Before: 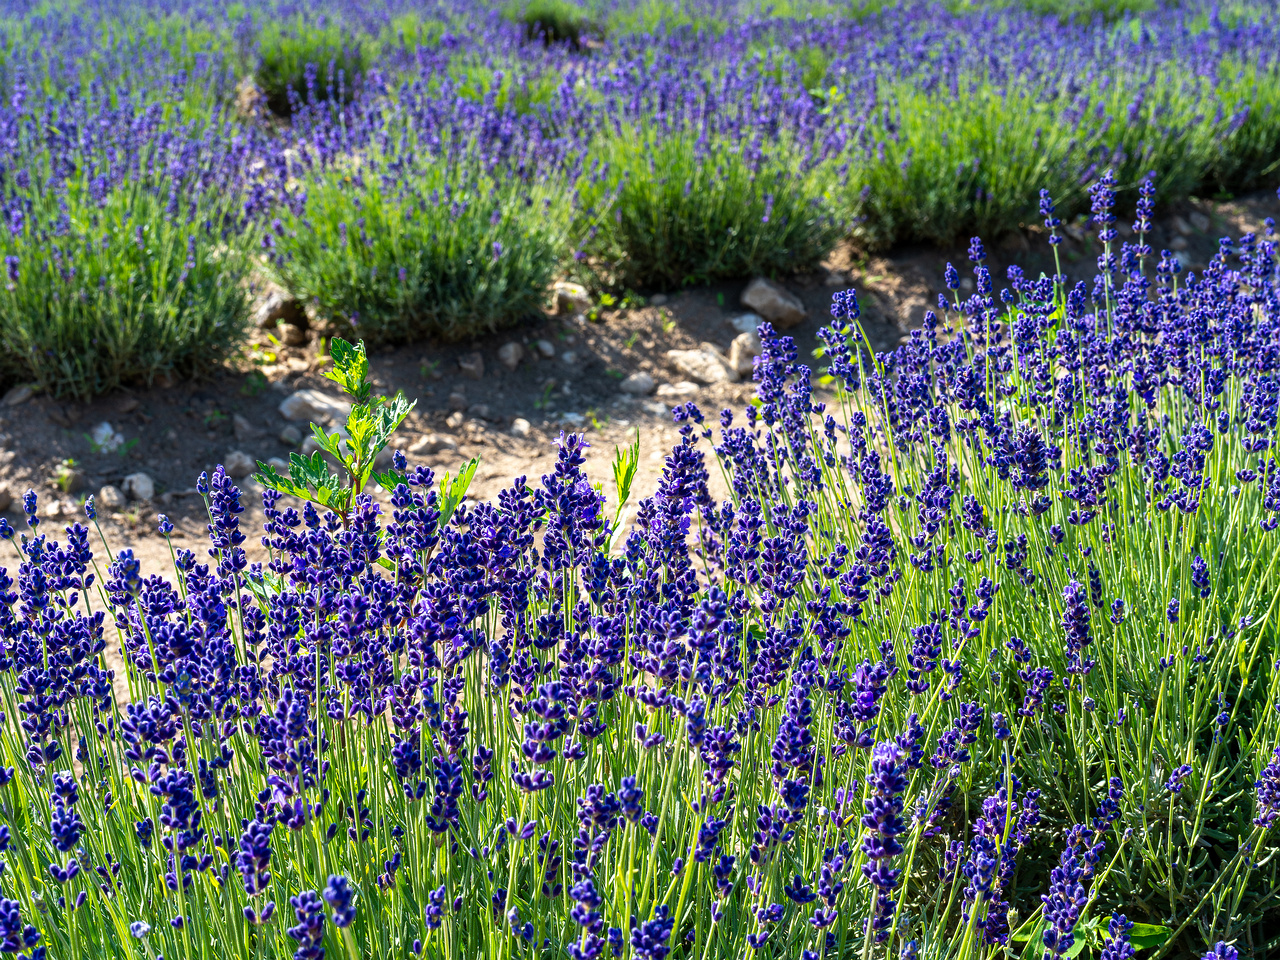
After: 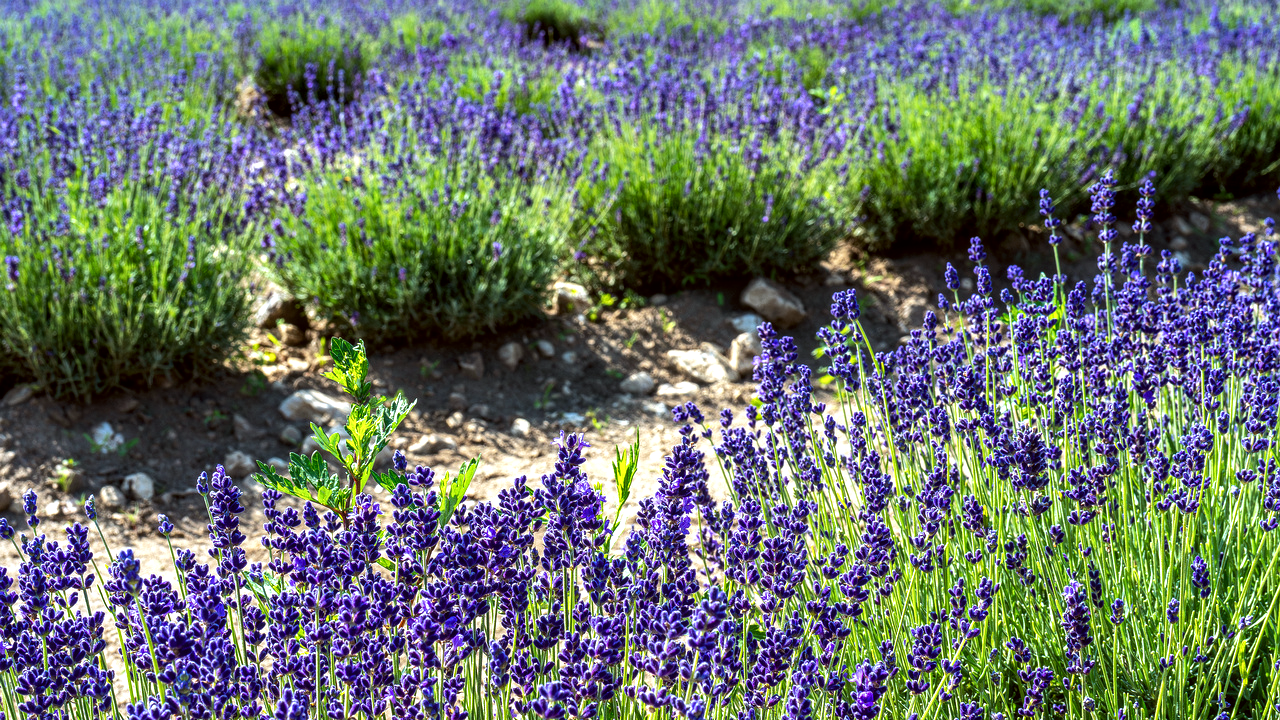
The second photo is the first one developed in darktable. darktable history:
color correction: highlights a* -3.28, highlights b* -6.24, shadows a* 3.1, shadows b* 5.19
crop: bottom 24.988%
tone equalizer: -8 EV -0.417 EV, -7 EV -0.389 EV, -6 EV -0.333 EV, -5 EV -0.222 EV, -3 EV 0.222 EV, -2 EV 0.333 EV, -1 EV 0.389 EV, +0 EV 0.417 EV, edges refinement/feathering 500, mask exposure compensation -1.57 EV, preserve details no
rgb curve: curves: ch2 [(0, 0) (0.567, 0.512) (1, 1)], mode RGB, independent channels
local contrast: on, module defaults
